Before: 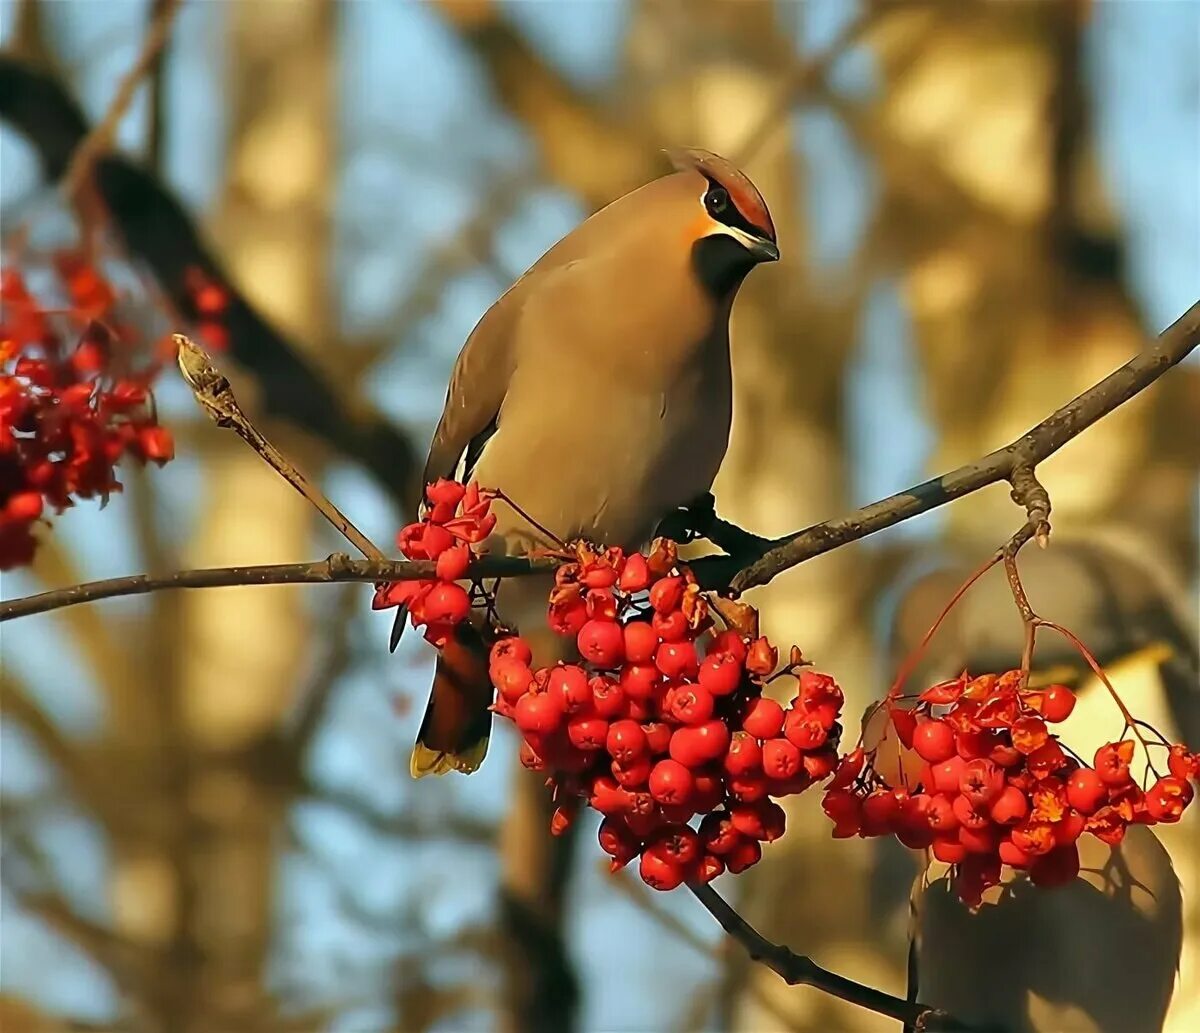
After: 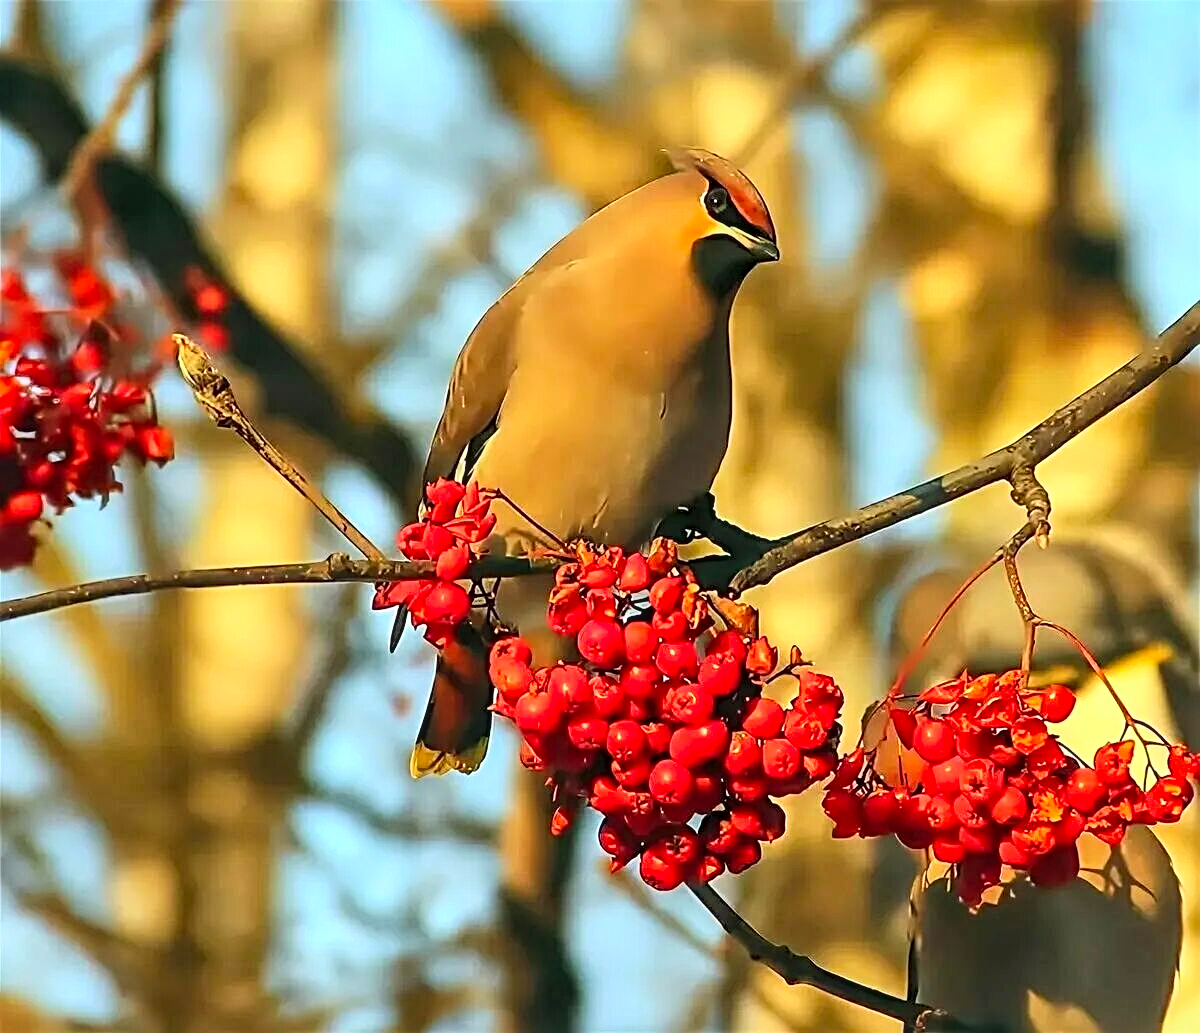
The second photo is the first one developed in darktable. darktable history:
sharpen: radius 4
local contrast: on, module defaults
contrast brightness saturation: contrast 0.24, brightness 0.26, saturation 0.39
